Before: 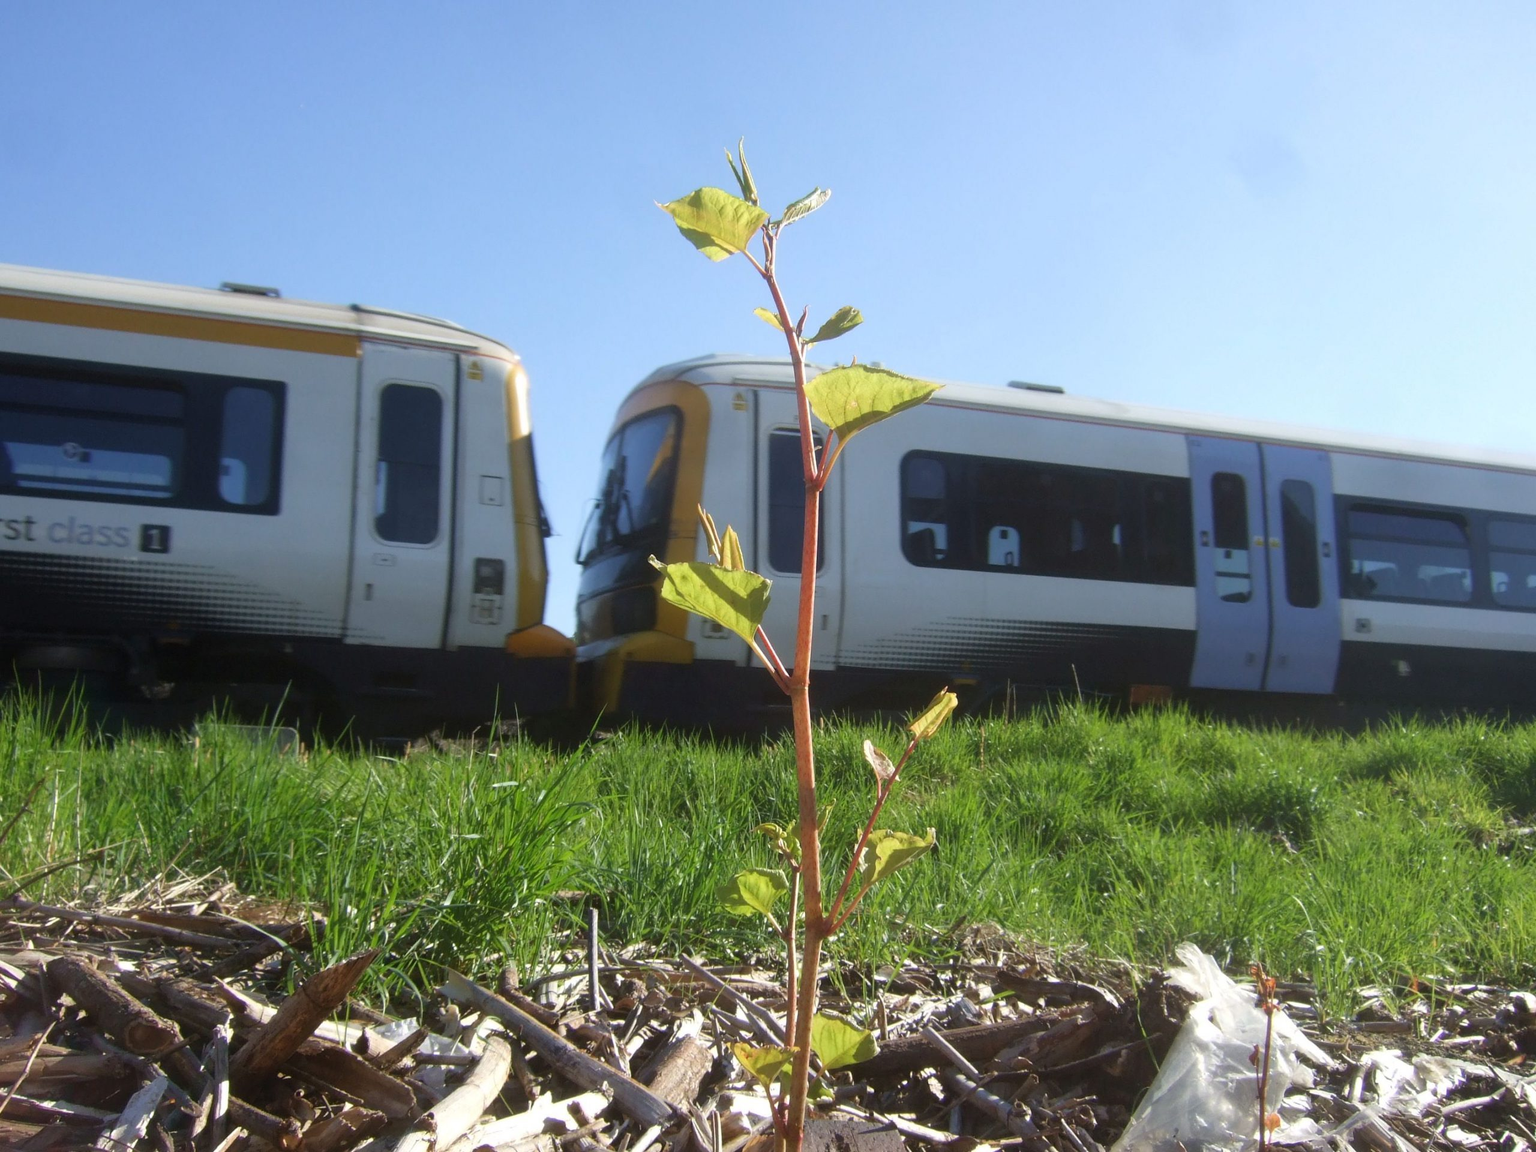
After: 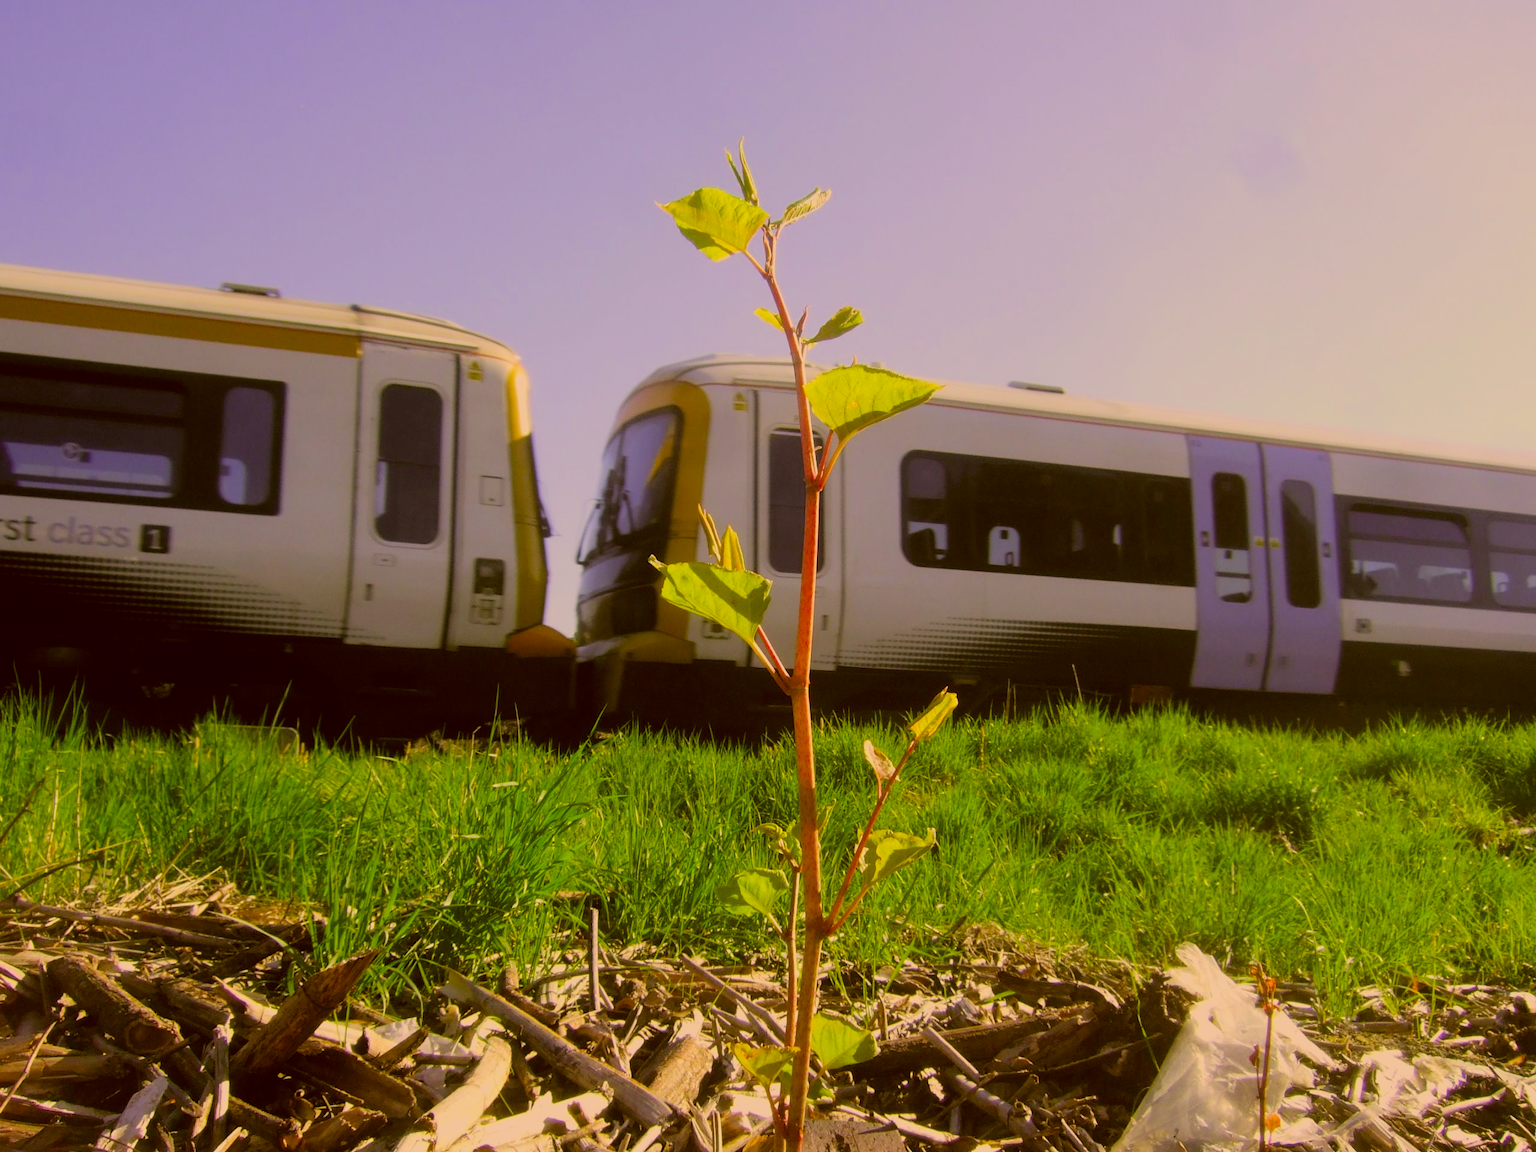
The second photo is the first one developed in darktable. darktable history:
color correction: highlights a* 10.44, highlights b* 30.04, shadows a* 2.73, shadows b* 17.51, saturation 1.72
white balance: red 0.926, green 1.003, blue 1.133
filmic rgb: black relative exposure -7.48 EV, white relative exposure 4.83 EV, hardness 3.4, color science v6 (2022)
color balance: input saturation 80.07%
